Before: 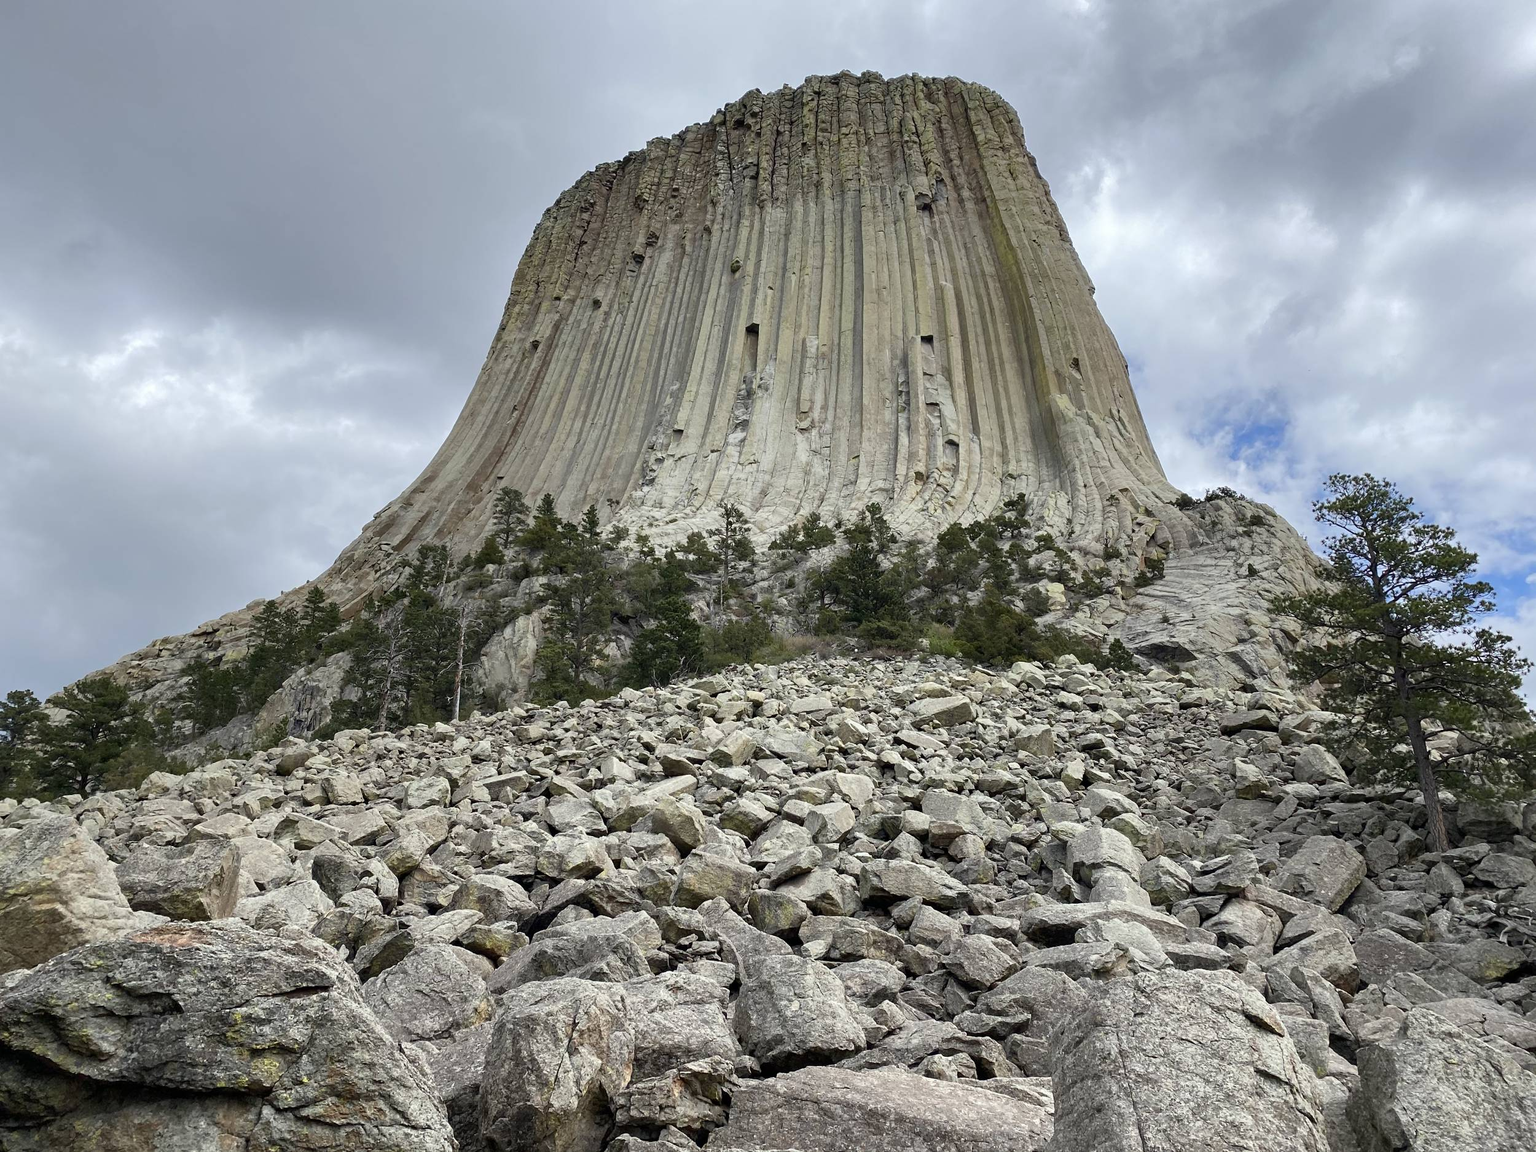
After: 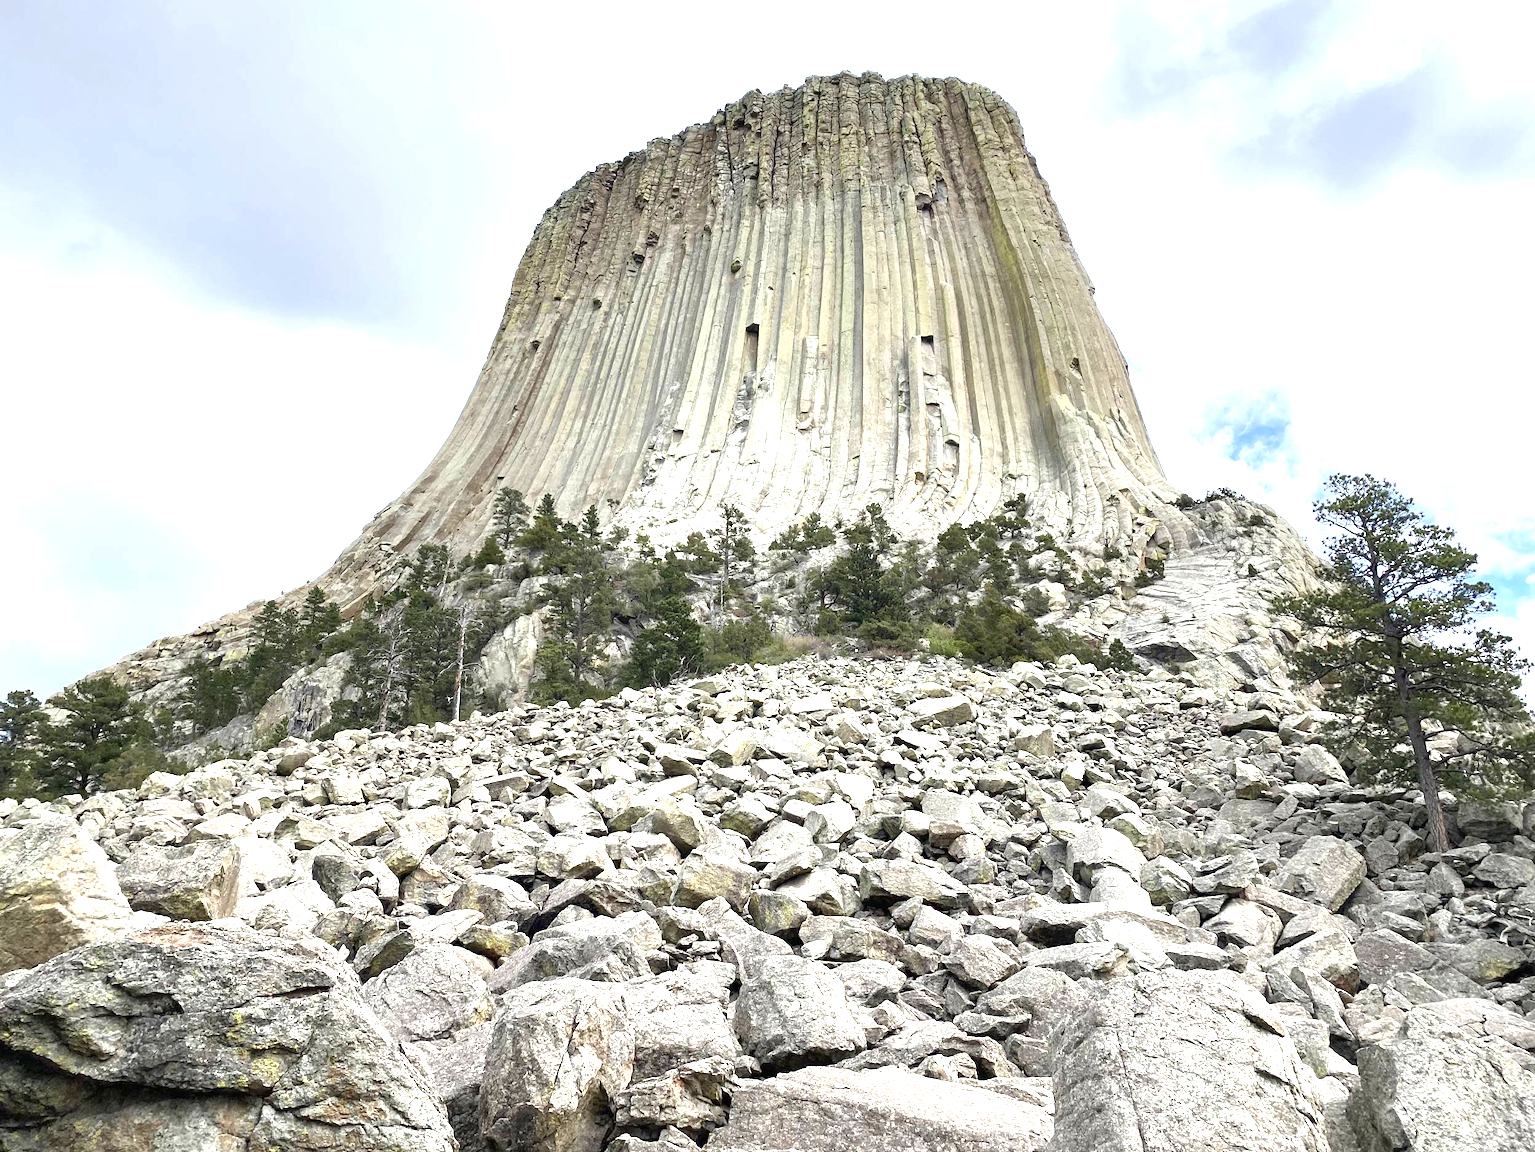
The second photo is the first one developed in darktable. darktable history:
exposure: black level correction 0, exposure 1.386 EV, compensate highlight preservation false
